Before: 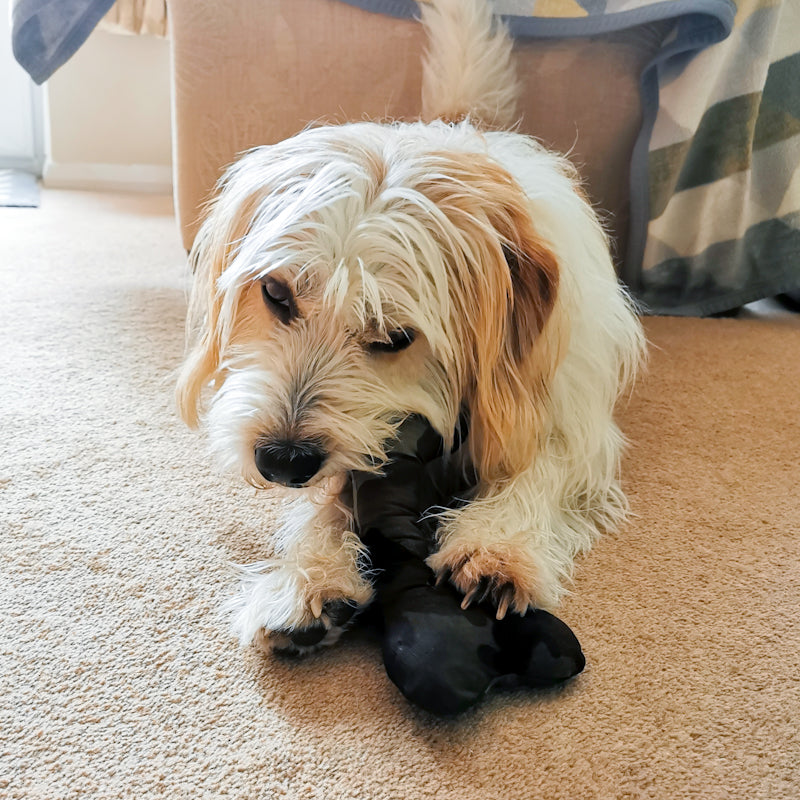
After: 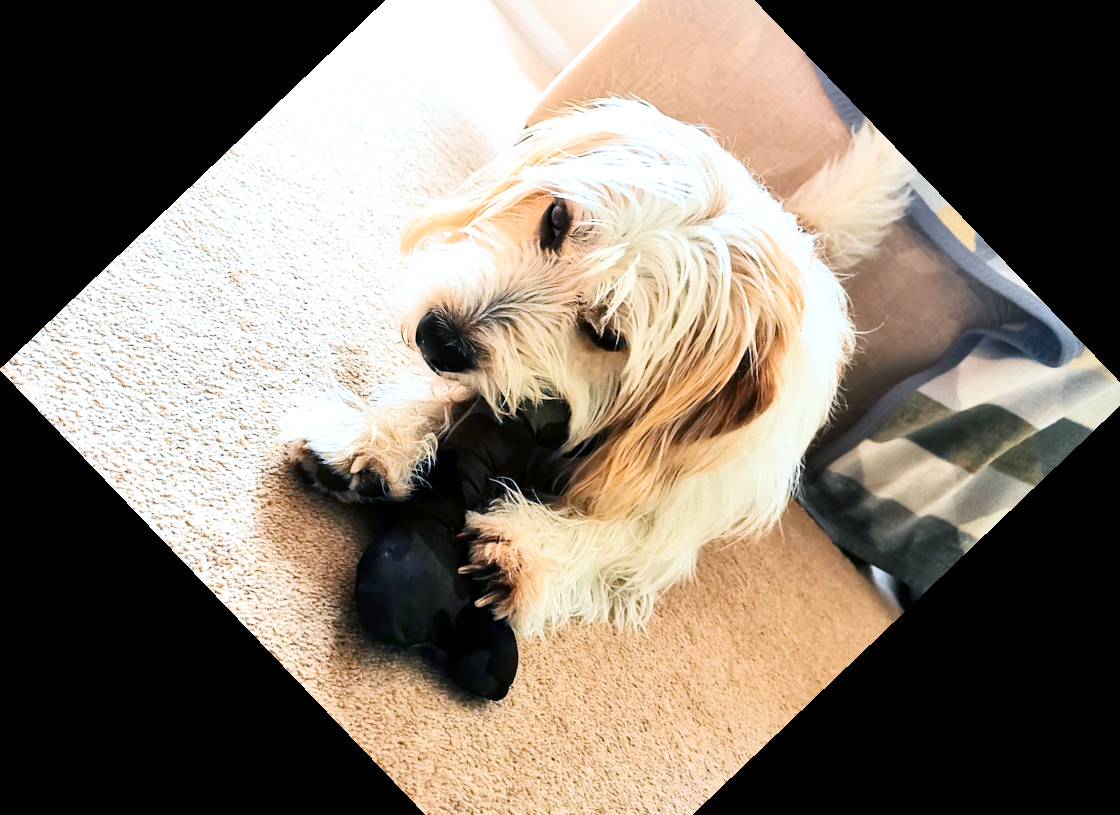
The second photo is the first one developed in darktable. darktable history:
exposure: black level correction 0, exposure 0.5 EV, compensate highlight preservation false
white balance: red 0.98, blue 1.034
tone equalizer: on, module defaults
crop and rotate: angle -46.26°, top 16.234%, right 0.912%, bottom 11.704%
contrast brightness saturation: contrast 0.28
